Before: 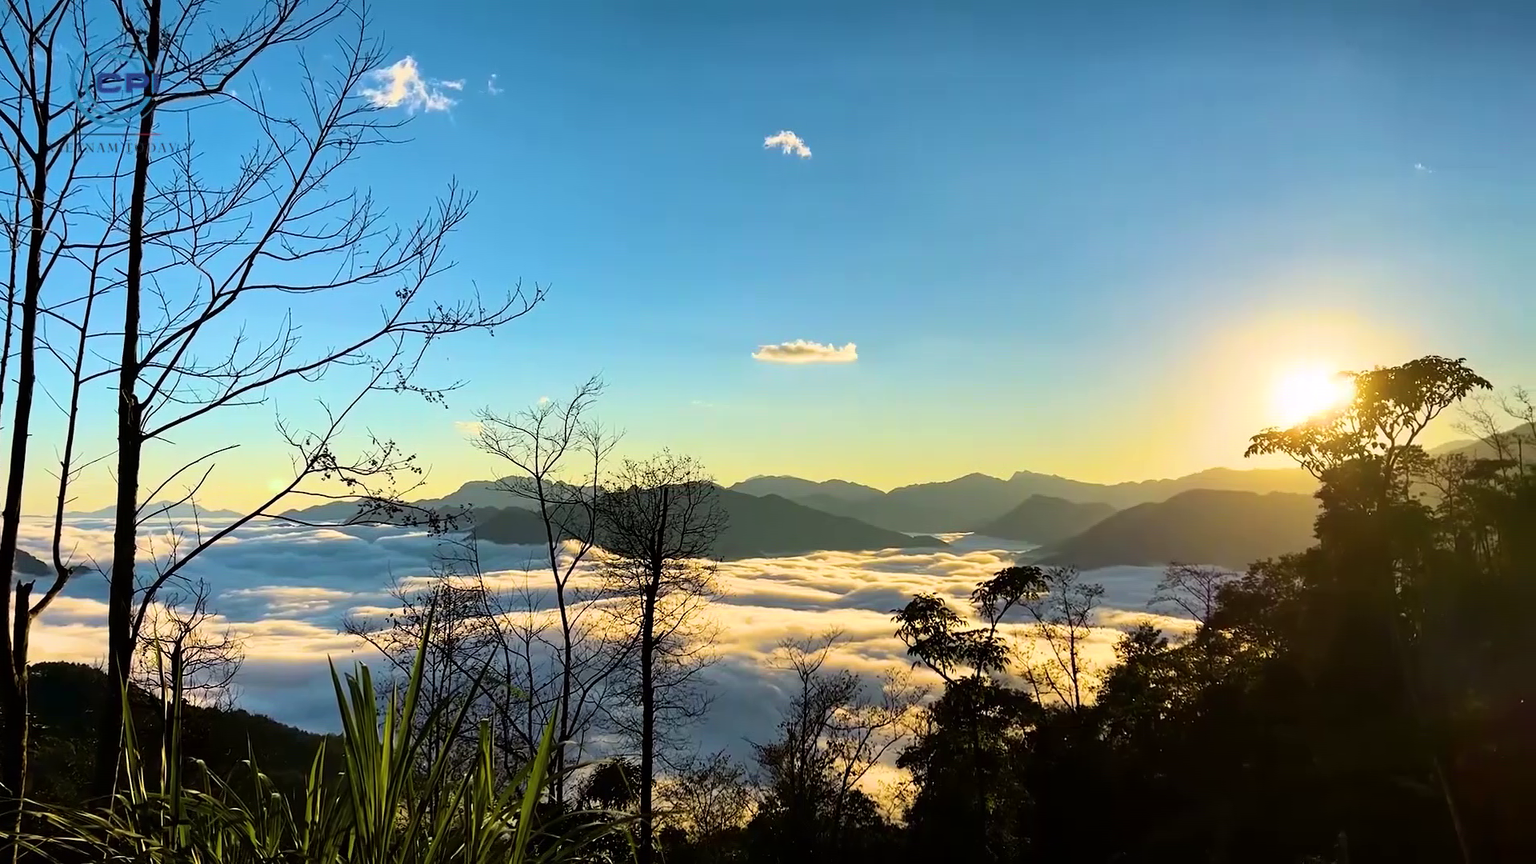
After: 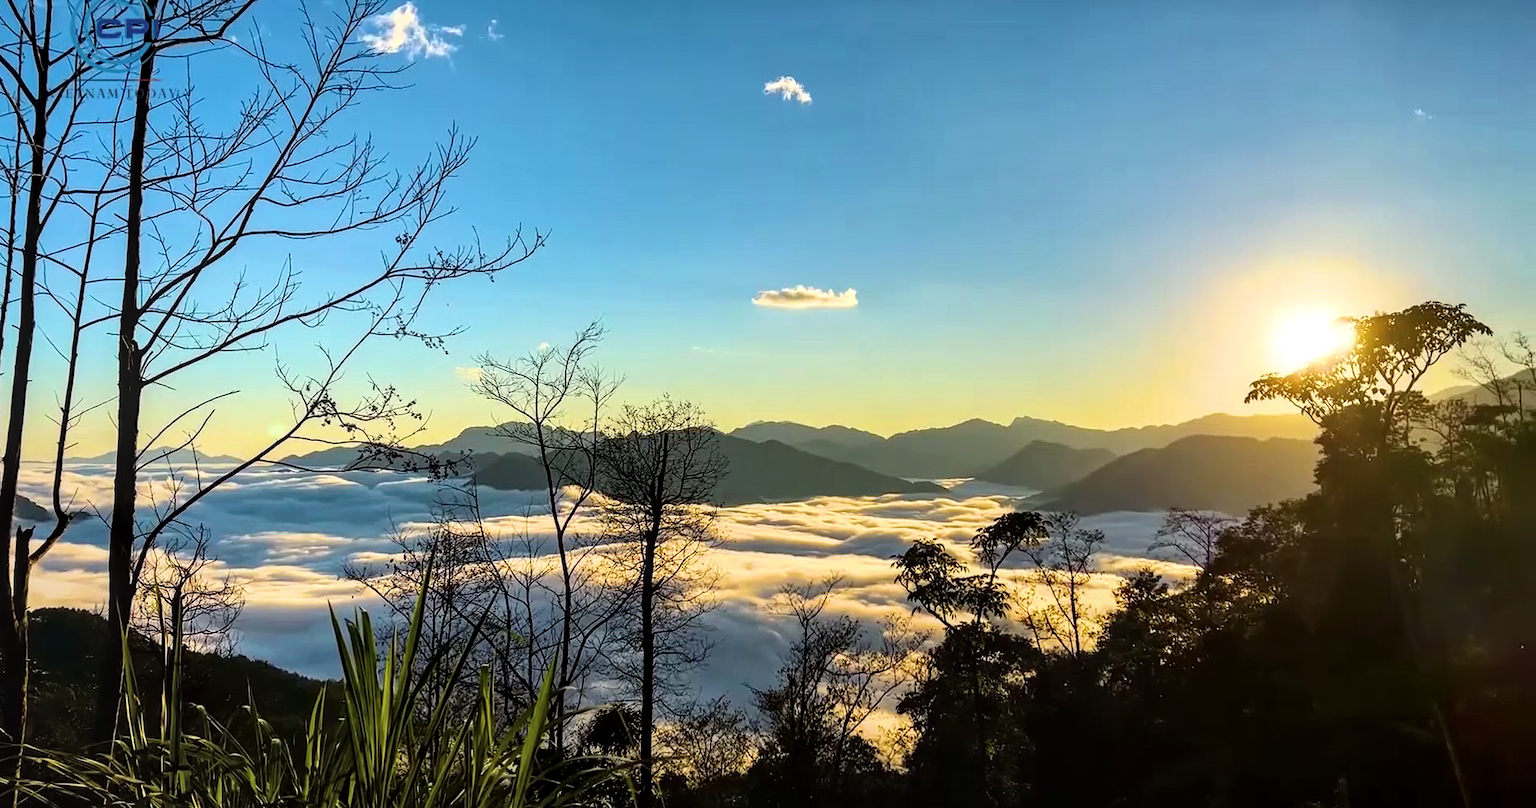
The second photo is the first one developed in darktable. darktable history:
crop and rotate: top 6.346%
local contrast: detail 130%
